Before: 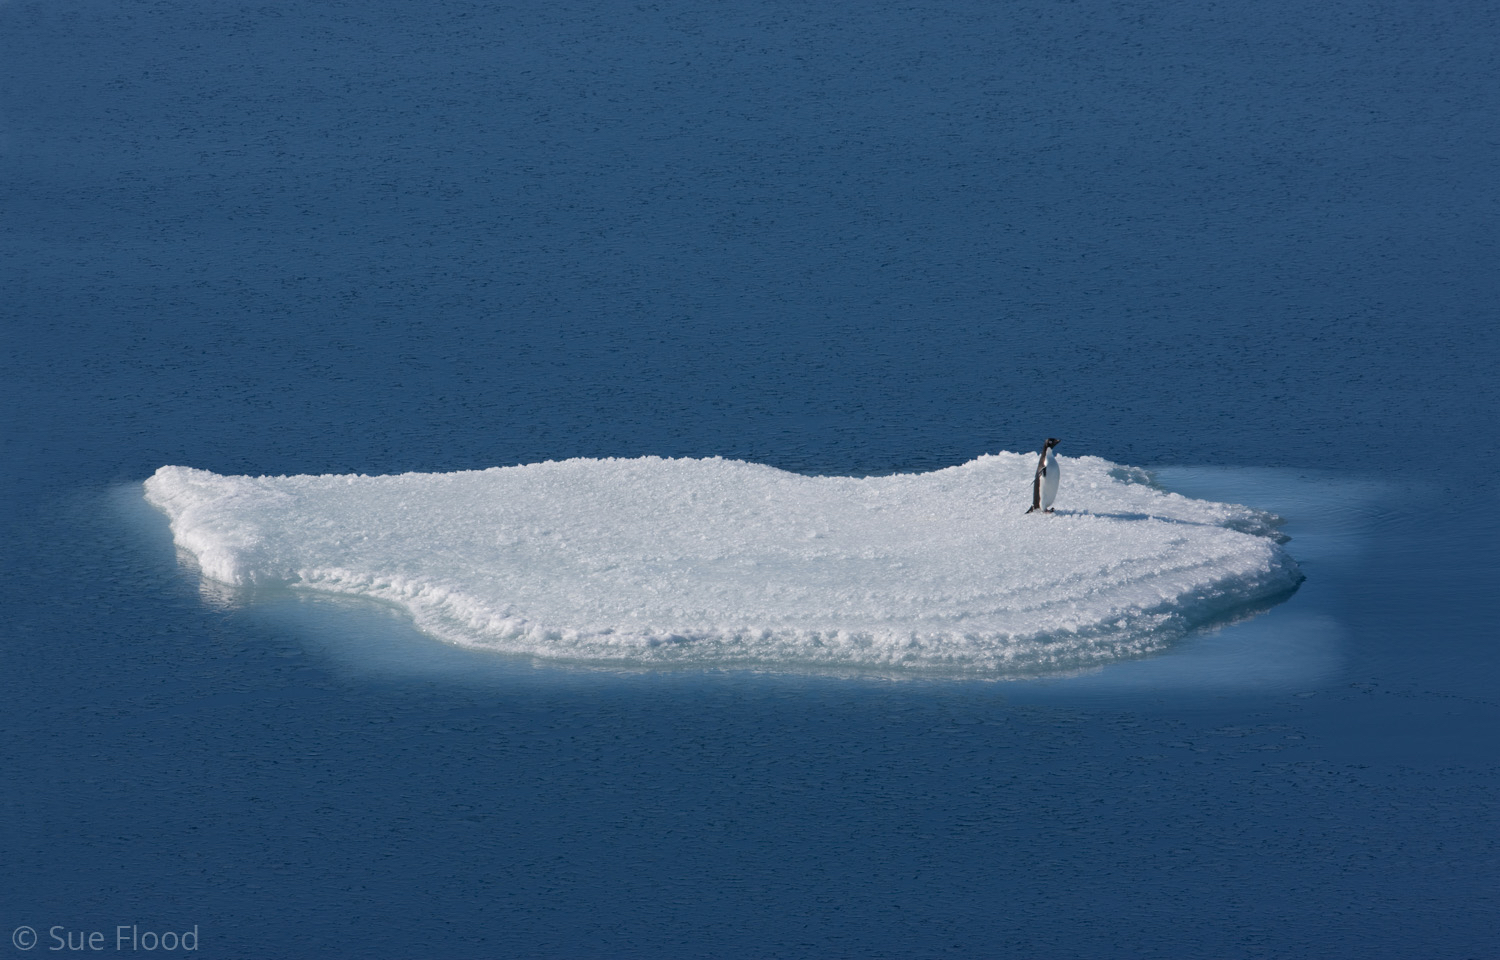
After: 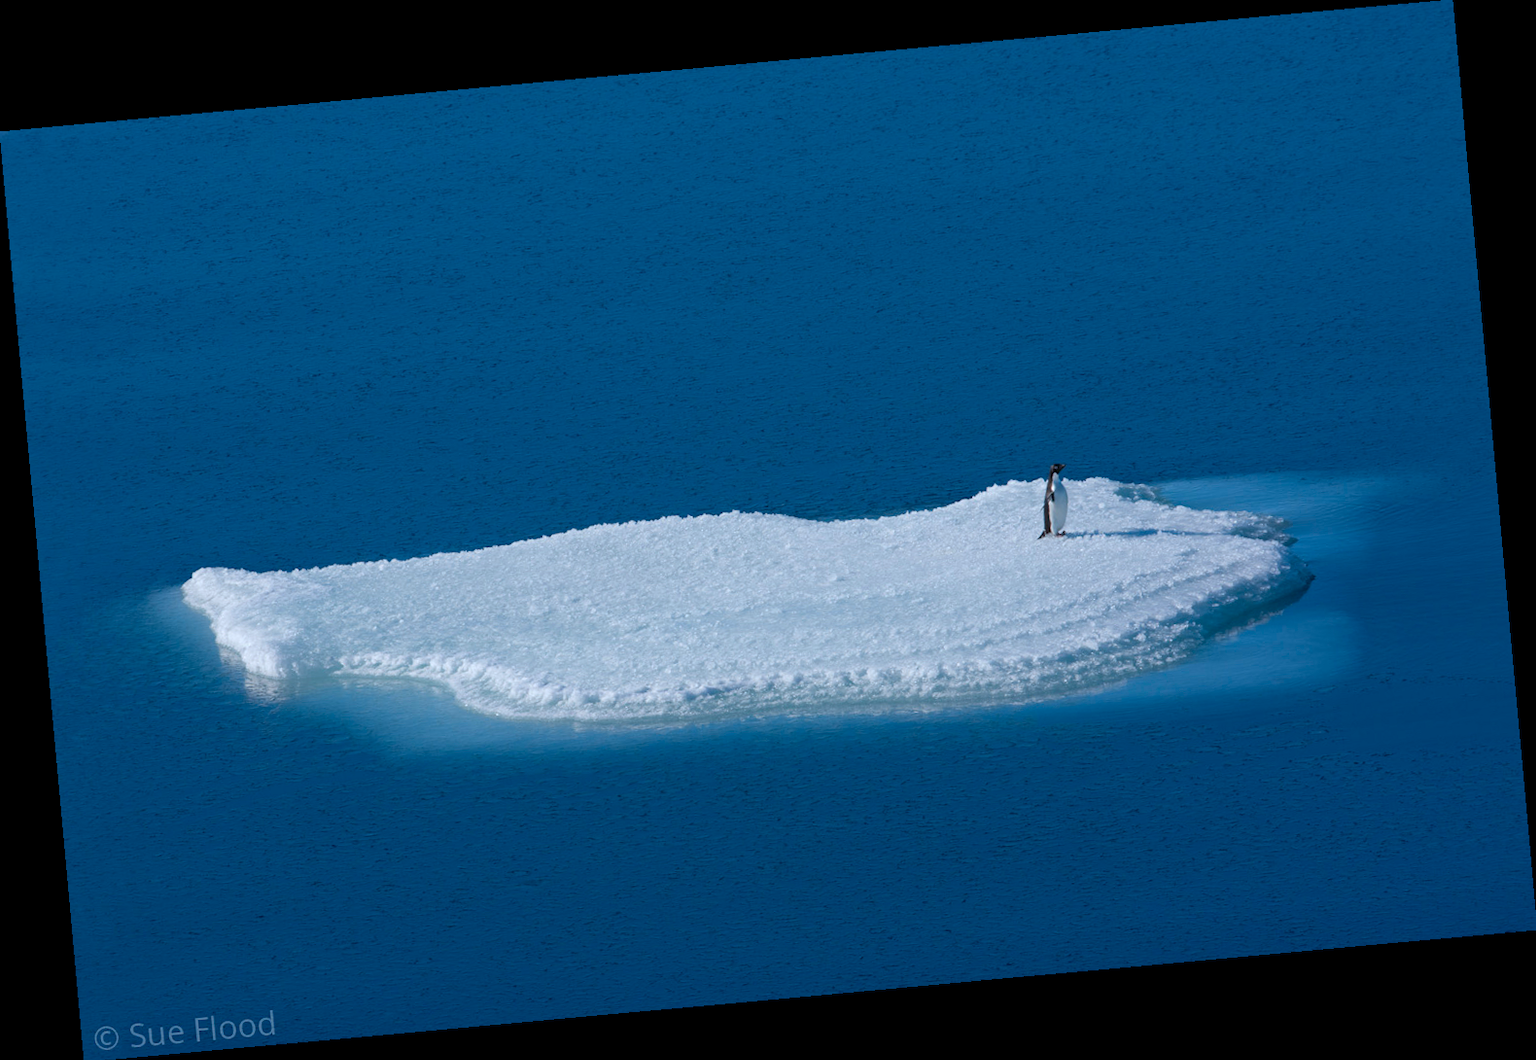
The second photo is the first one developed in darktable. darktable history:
color correction: highlights a* -4.18, highlights b* -10.81
color balance rgb: perceptual saturation grading › global saturation 30%, global vibrance 20%
rotate and perspective: rotation -5.2°, automatic cropping off
